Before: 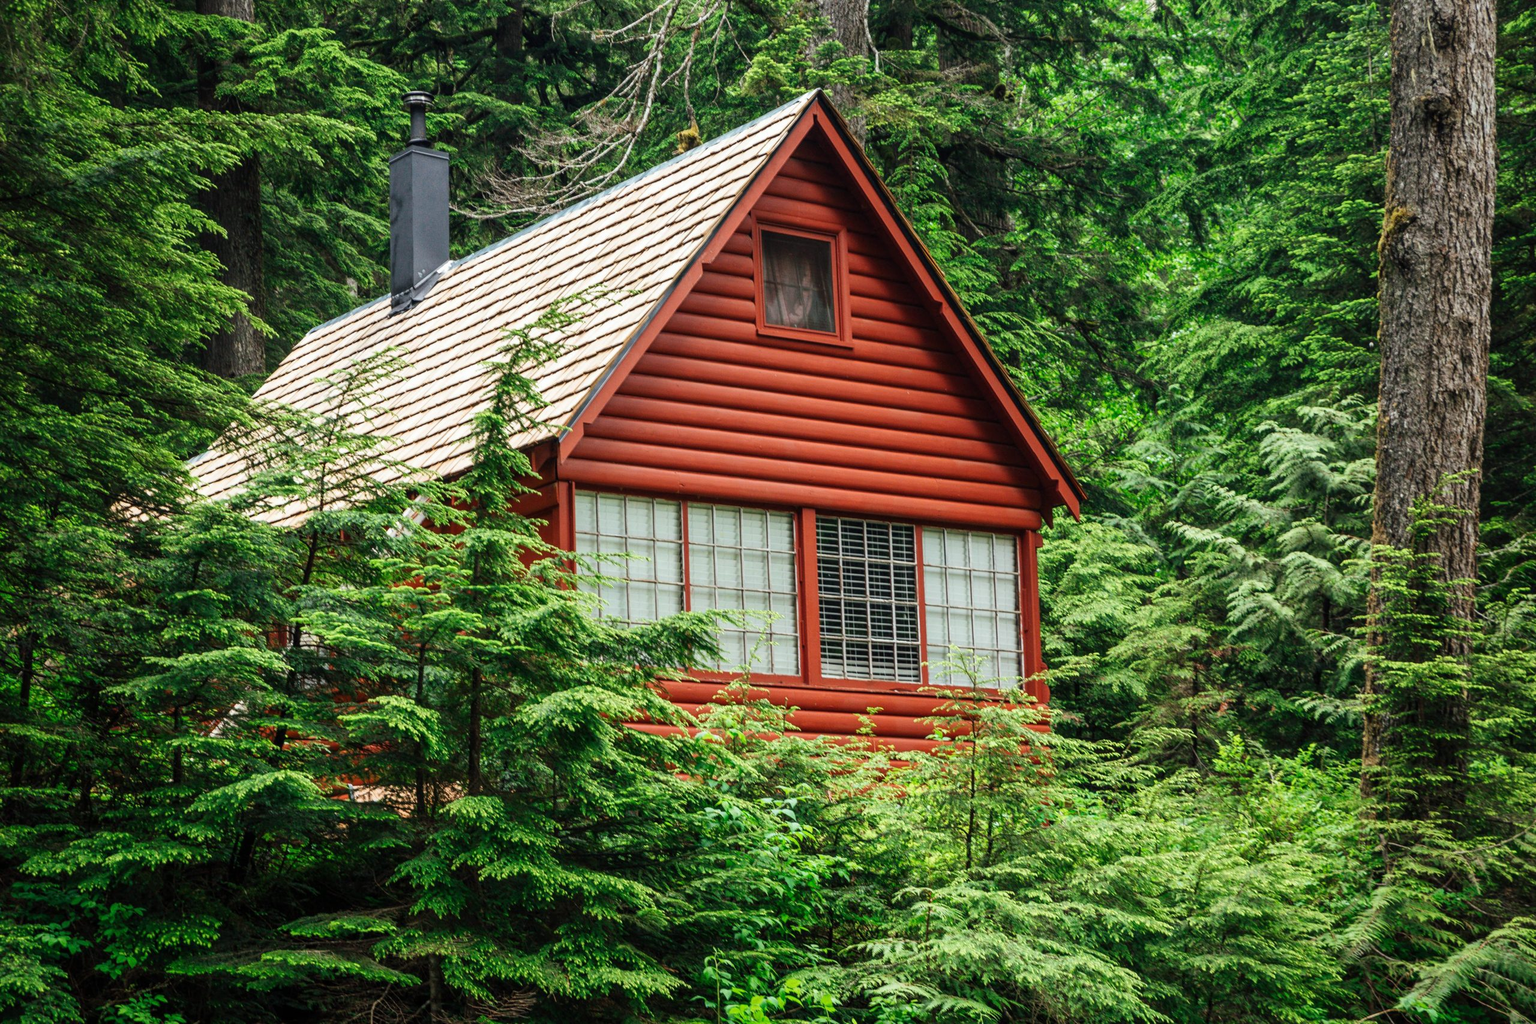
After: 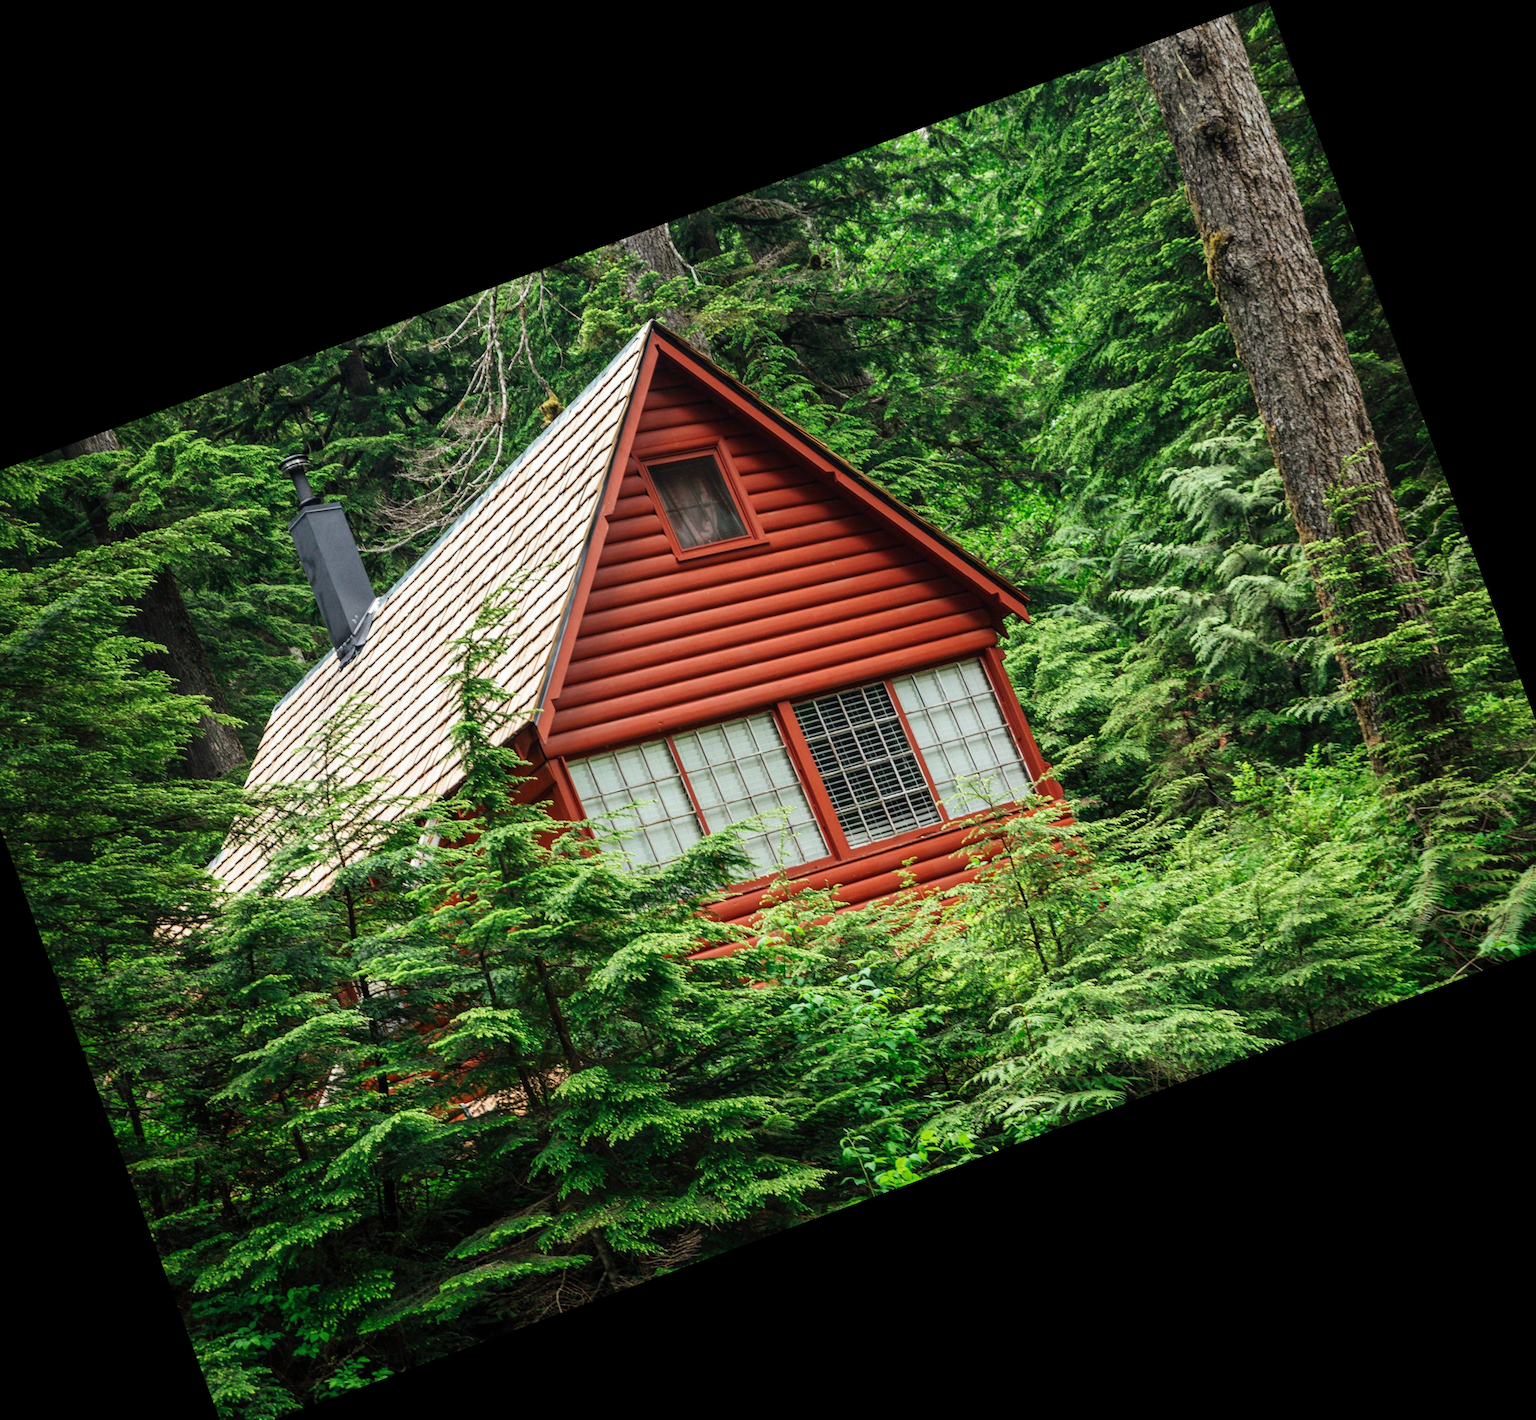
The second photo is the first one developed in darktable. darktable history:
crop and rotate: angle 20.37°, left 6.729%, right 4.29%, bottom 1.075%
